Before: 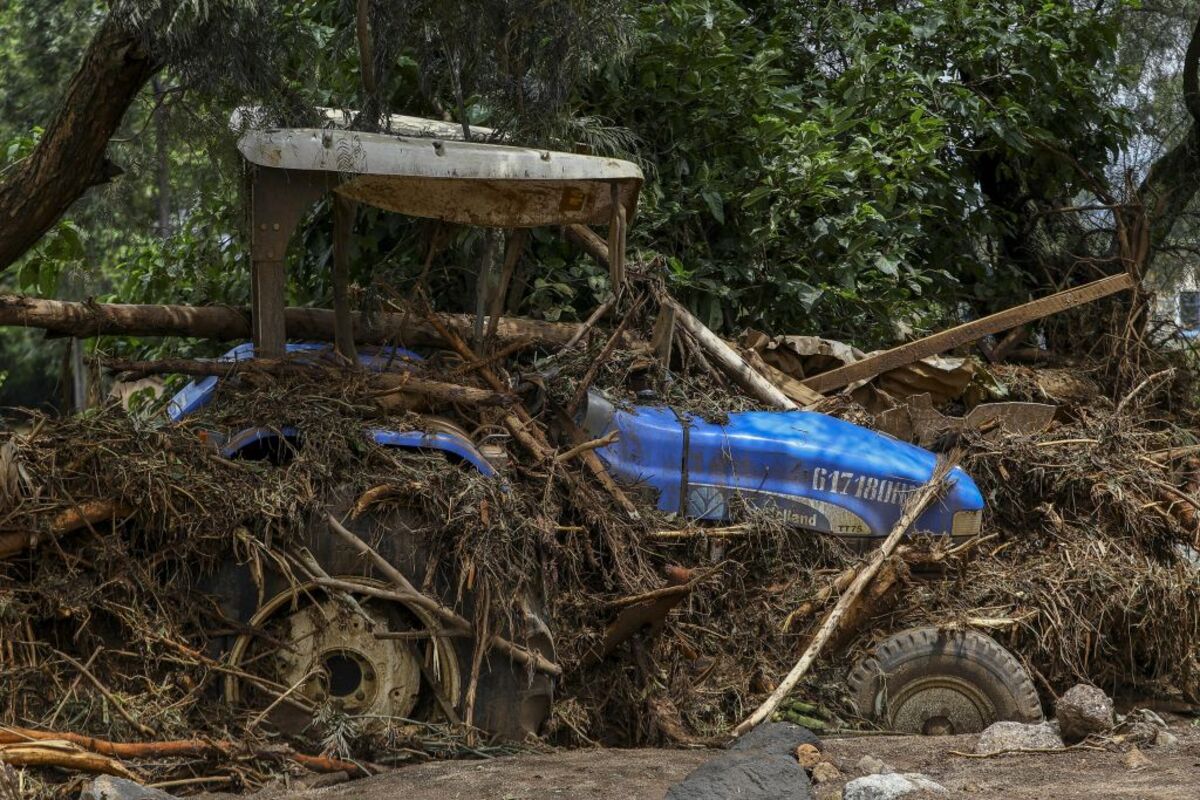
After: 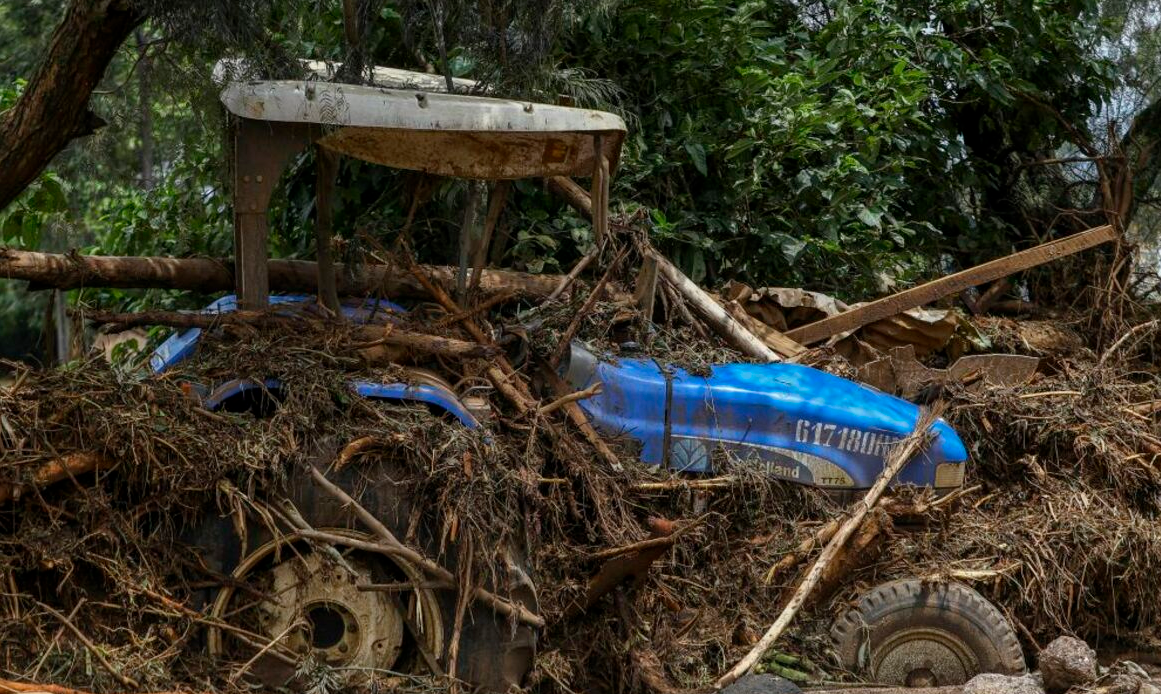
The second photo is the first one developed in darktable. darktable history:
crop: left 1.472%, top 6.109%, right 1.699%, bottom 7.022%
